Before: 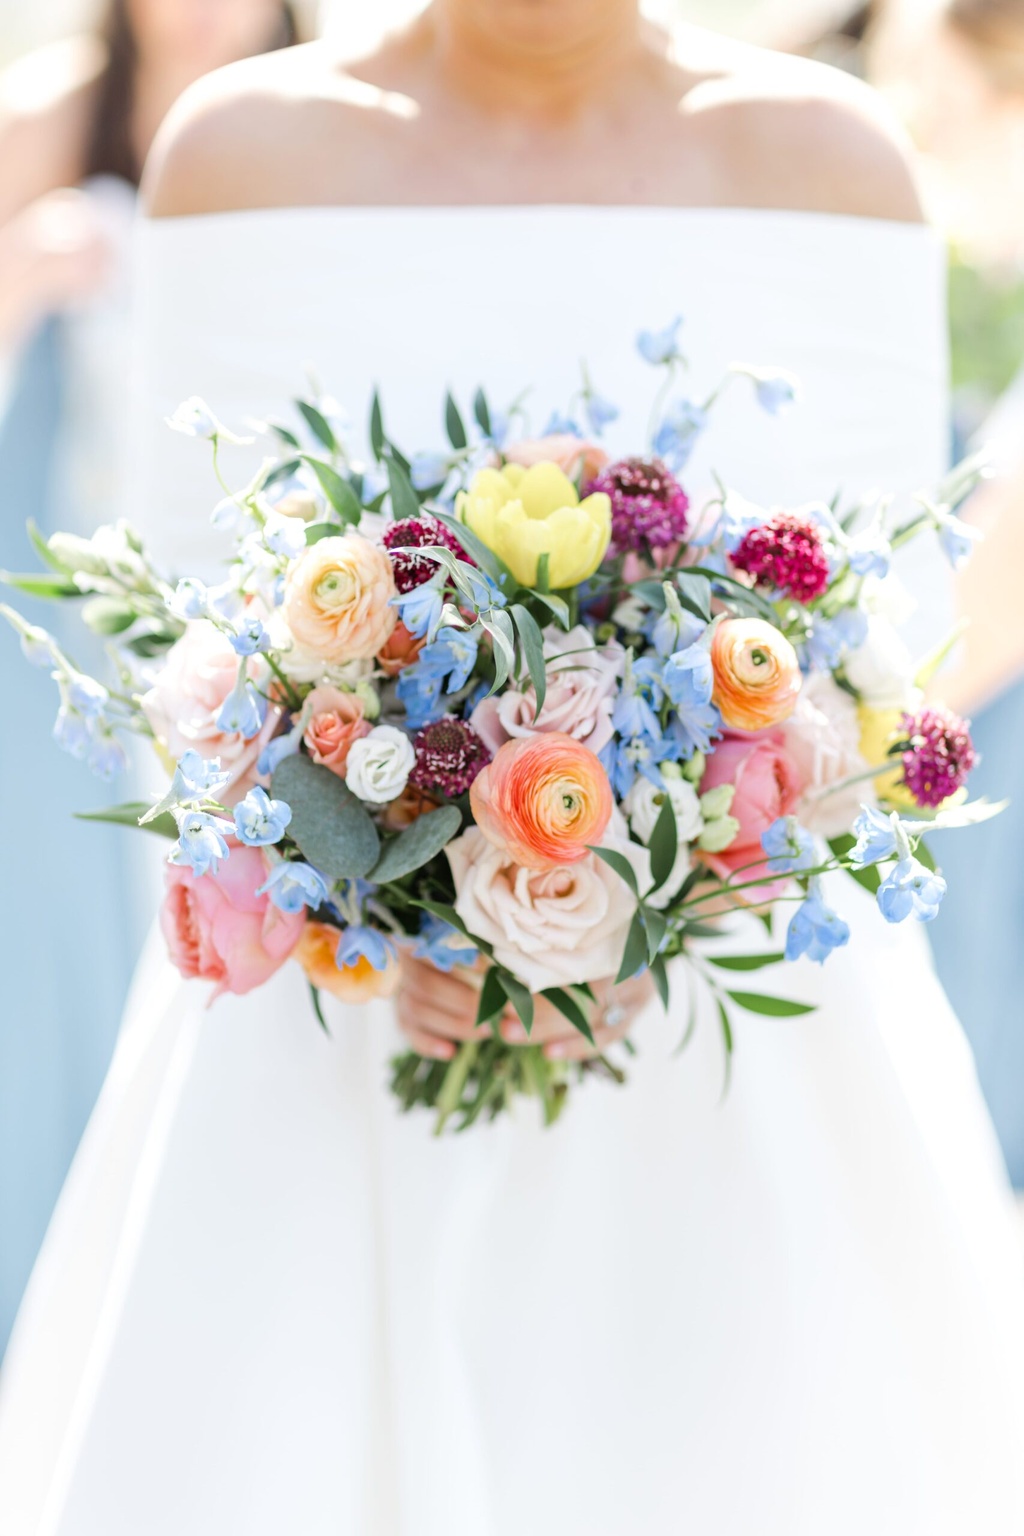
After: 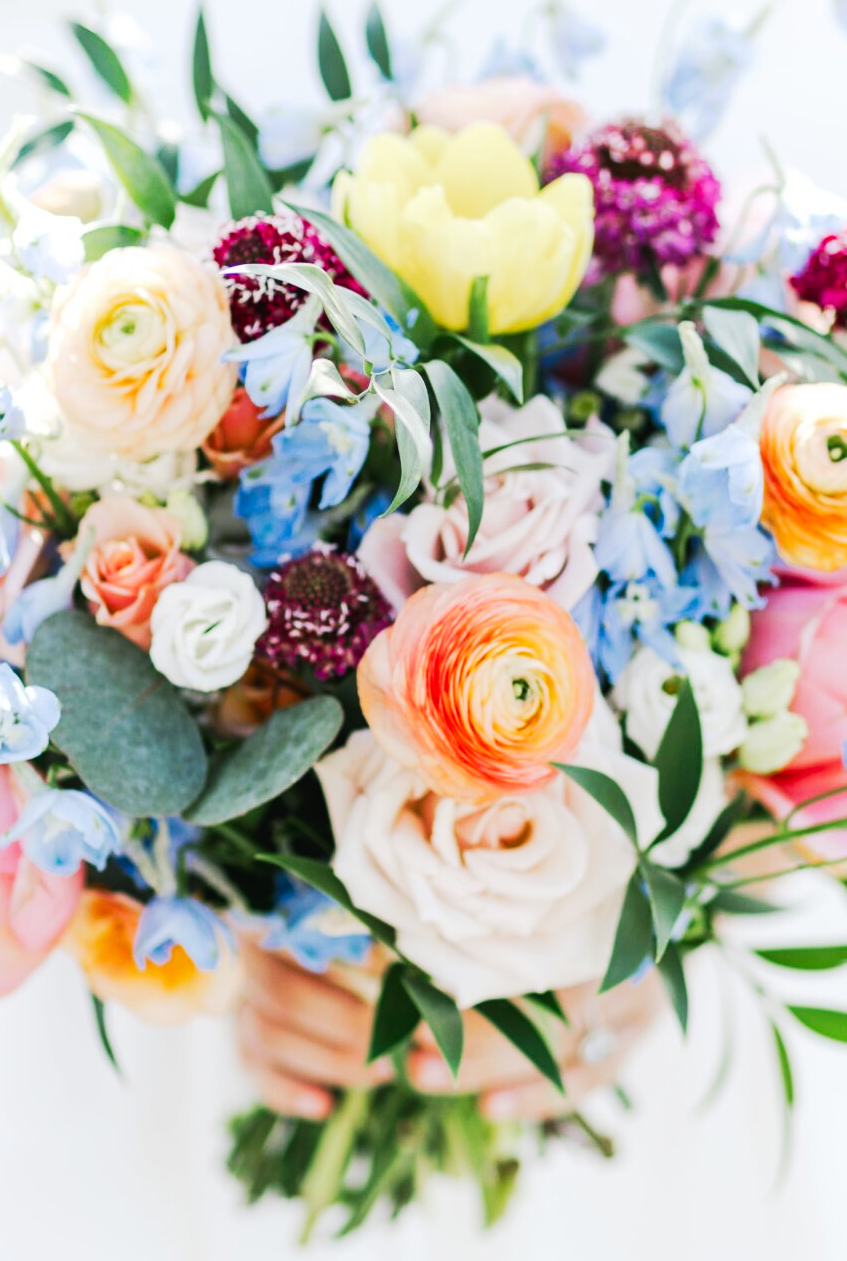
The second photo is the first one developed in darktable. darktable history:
color balance rgb: shadows lift › luminance -7.338%, shadows lift › chroma 2.423%, shadows lift › hue 167.26°, power › hue 312.41°, linear chroma grading › shadows -1.535%, linear chroma grading › highlights -14.256%, linear chroma grading › global chroma -9.989%, linear chroma grading › mid-tones -9.904%, perceptual saturation grading › global saturation 31.195%
crop: left 24.997%, top 25.283%, right 25.363%, bottom 25.429%
tone curve: curves: ch0 [(0, 0) (0.003, 0.023) (0.011, 0.024) (0.025, 0.026) (0.044, 0.035) (0.069, 0.05) (0.1, 0.071) (0.136, 0.098) (0.177, 0.135) (0.224, 0.172) (0.277, 0.227) (0.335, 0.296) (0.399, 0.372) (0.468, 0.462) (0.543, 0.58) (0.623, 0.697) (0.709, 0.789) (0.801, 0.86) (0.898, 0.918) (1, 1)], preserve colors none
